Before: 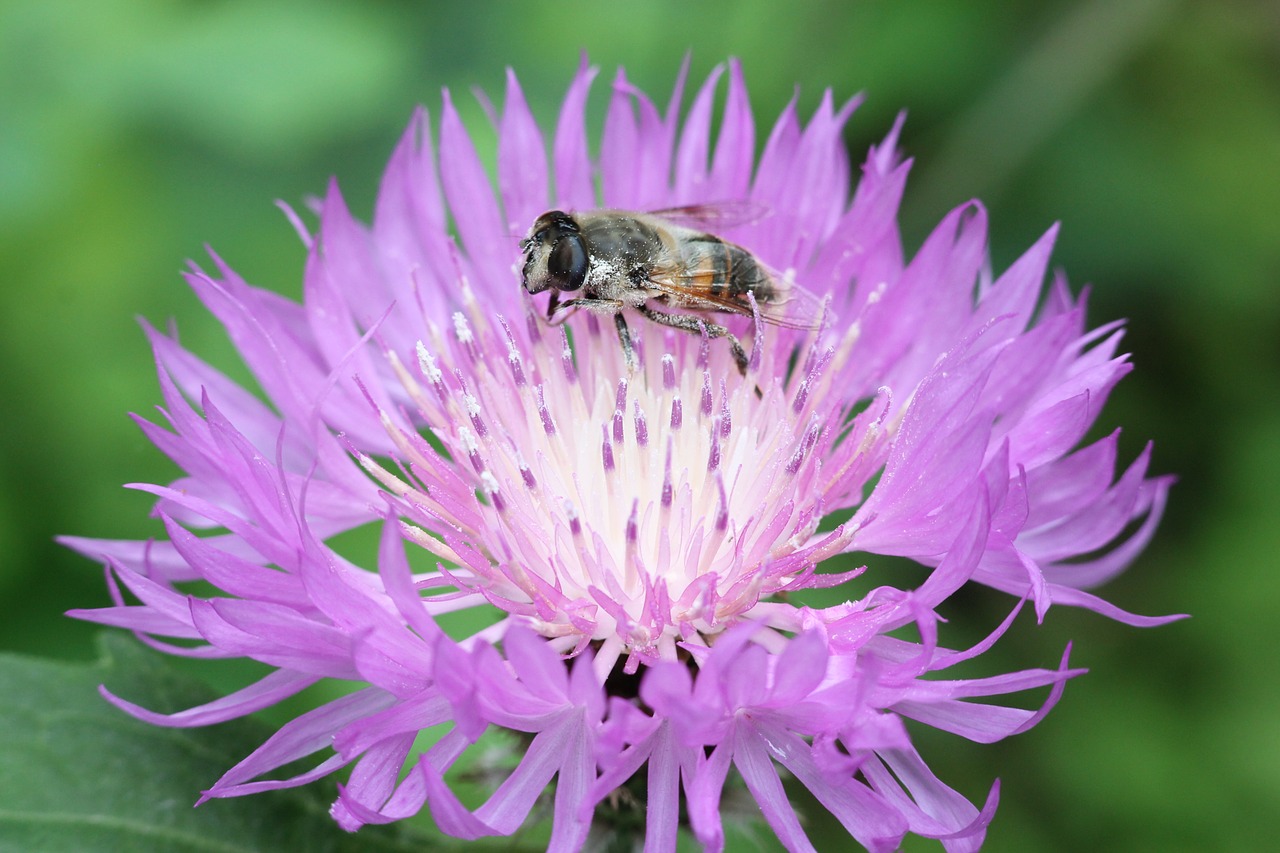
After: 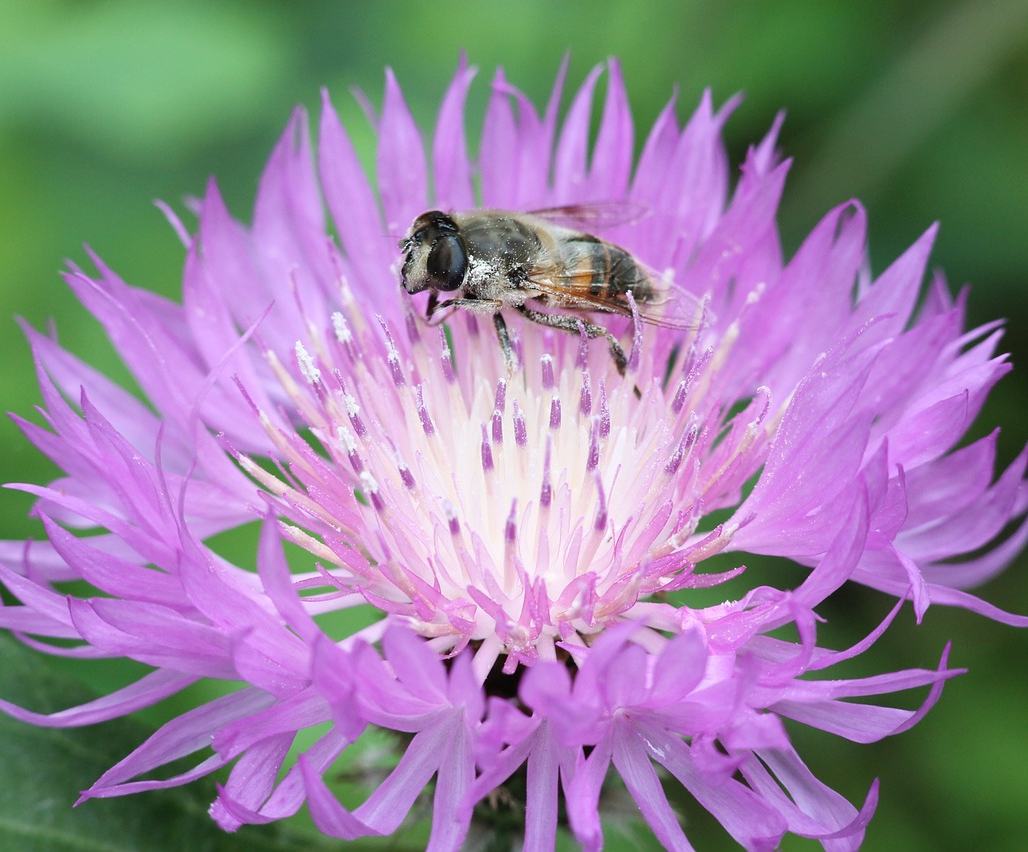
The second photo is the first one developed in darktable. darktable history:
crop and rotate: left 9.488%, right 10.124%
